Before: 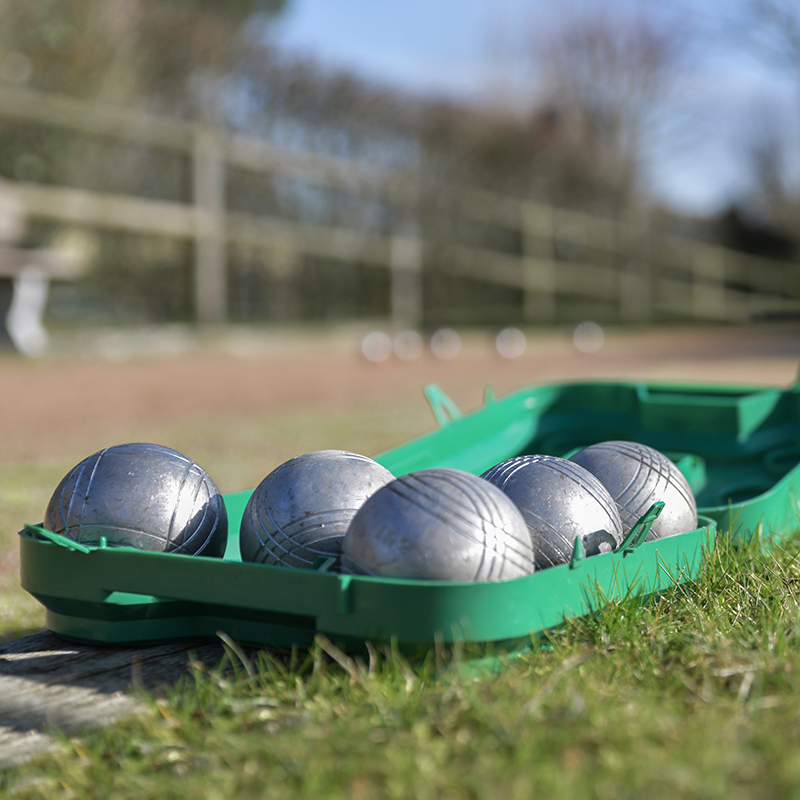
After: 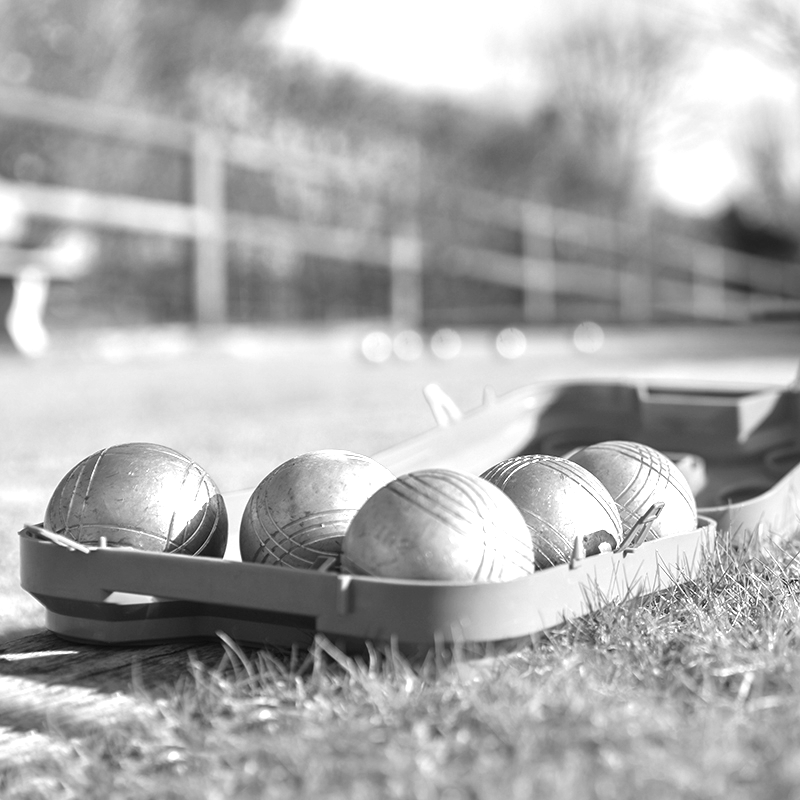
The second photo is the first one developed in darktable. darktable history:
exposure: black level correction 0, exposure 1.2 EV, compensate exposure bias true, compensate highlight preservation false
monochrome: size 1
